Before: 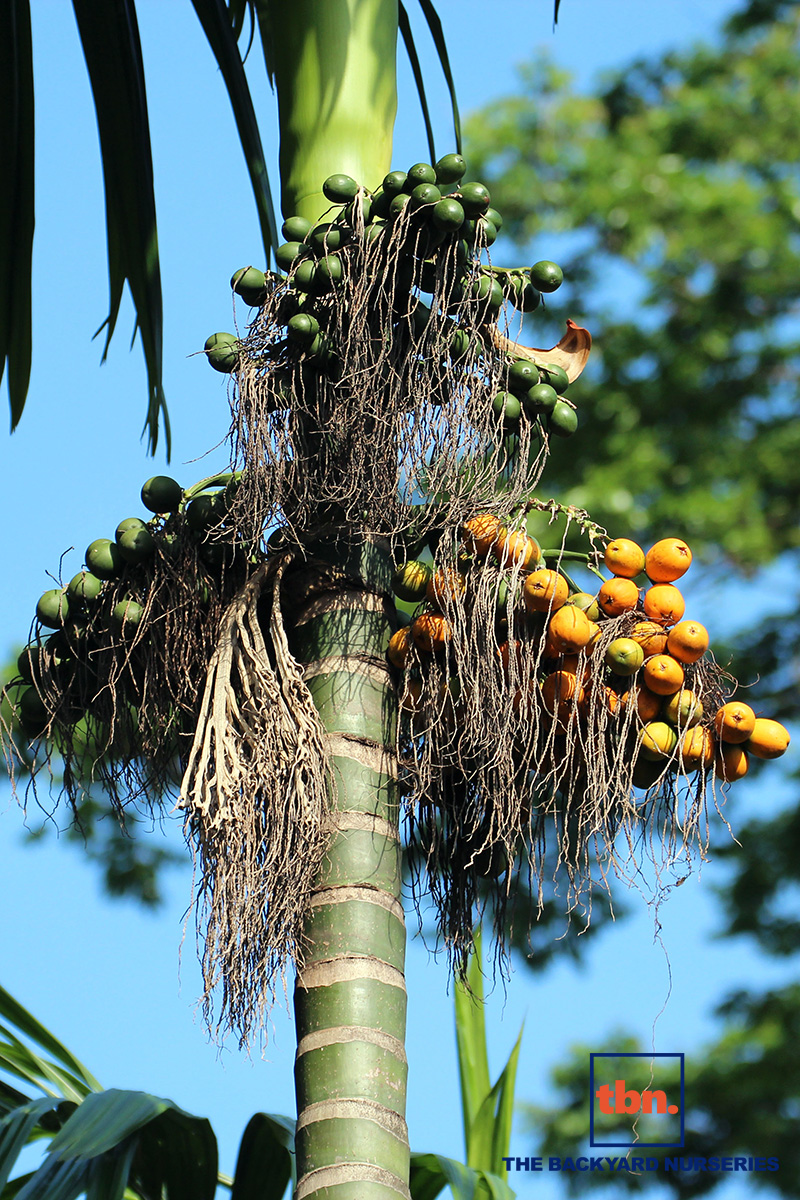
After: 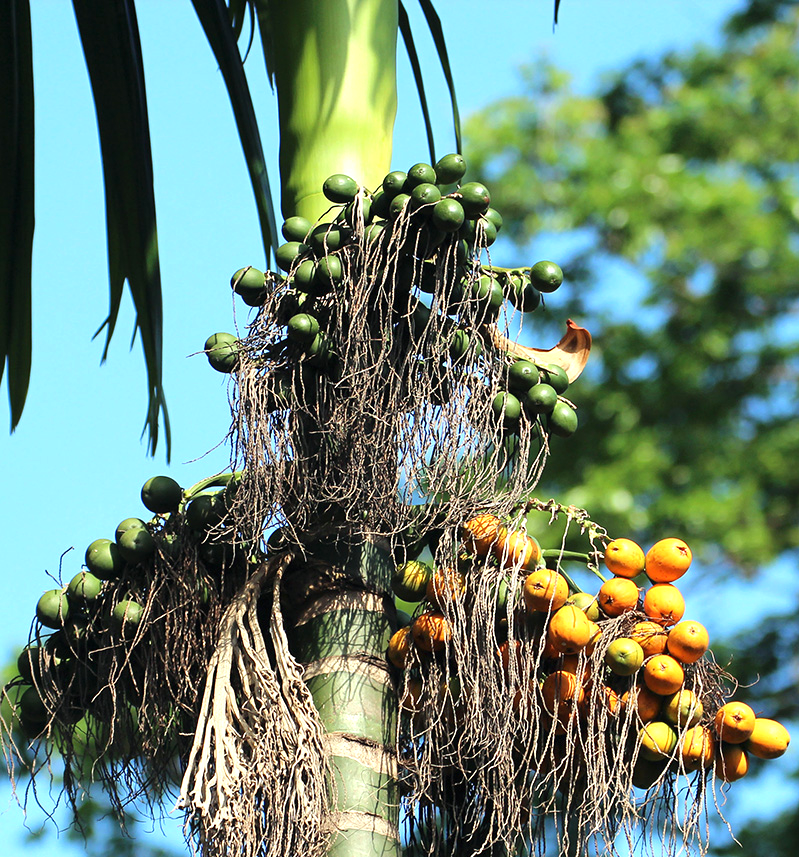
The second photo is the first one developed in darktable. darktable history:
exposure: black level correction 0, exposure 0.5 EV, compensate exposure bias true, compensate highlight preservation false
crop: bottom 28.576%
